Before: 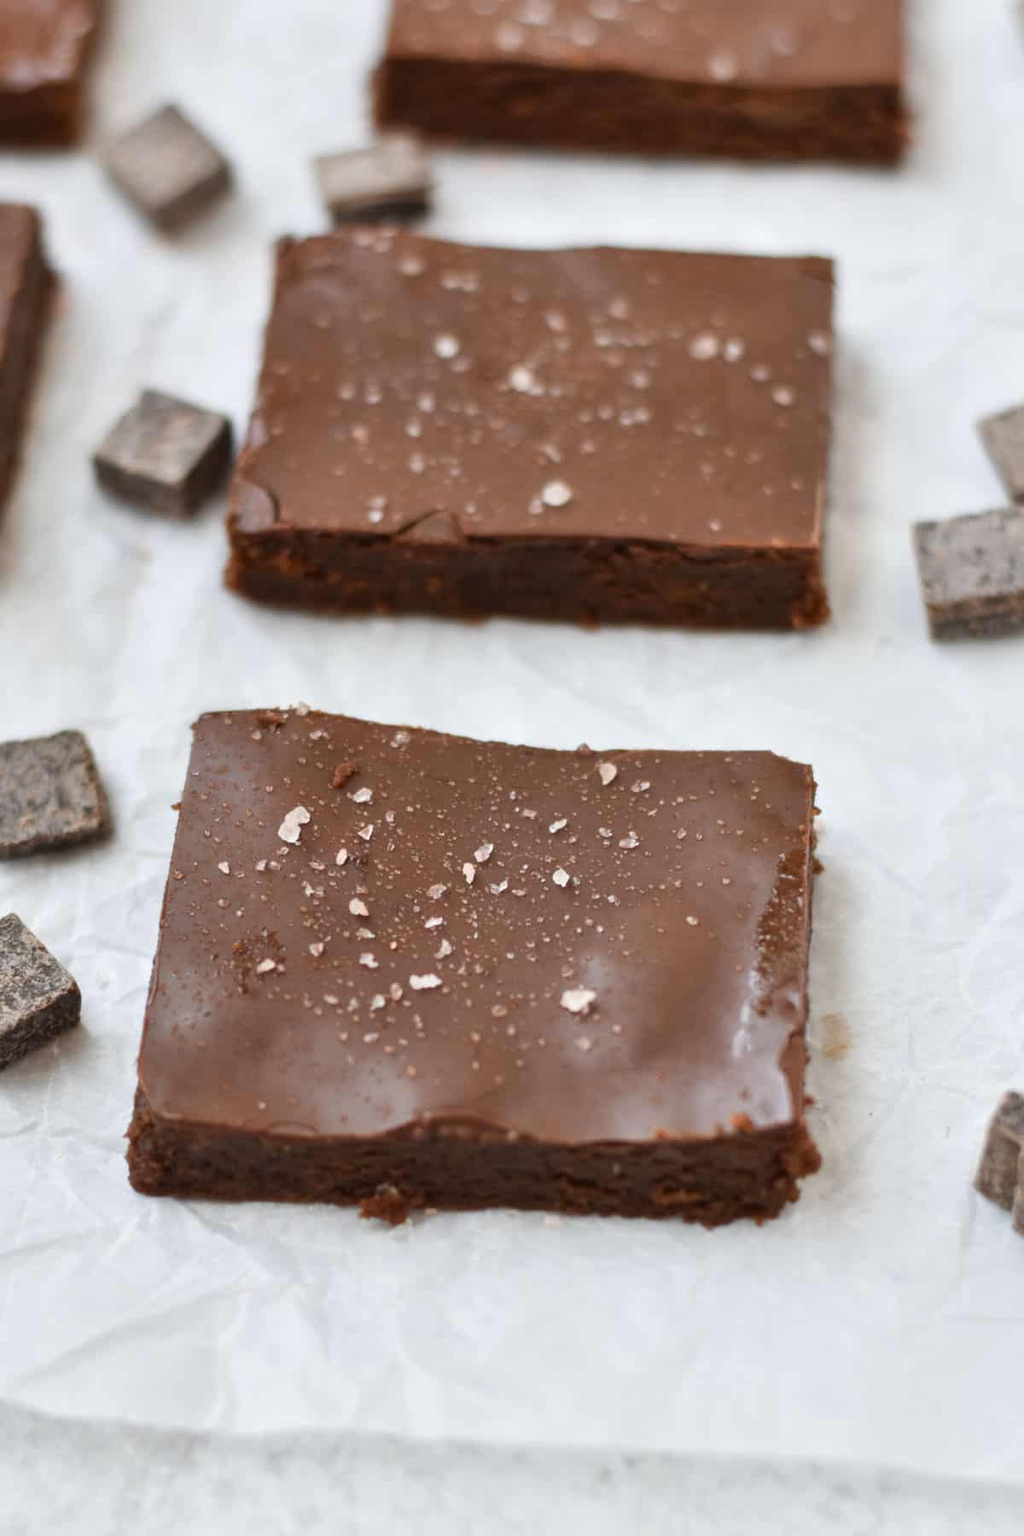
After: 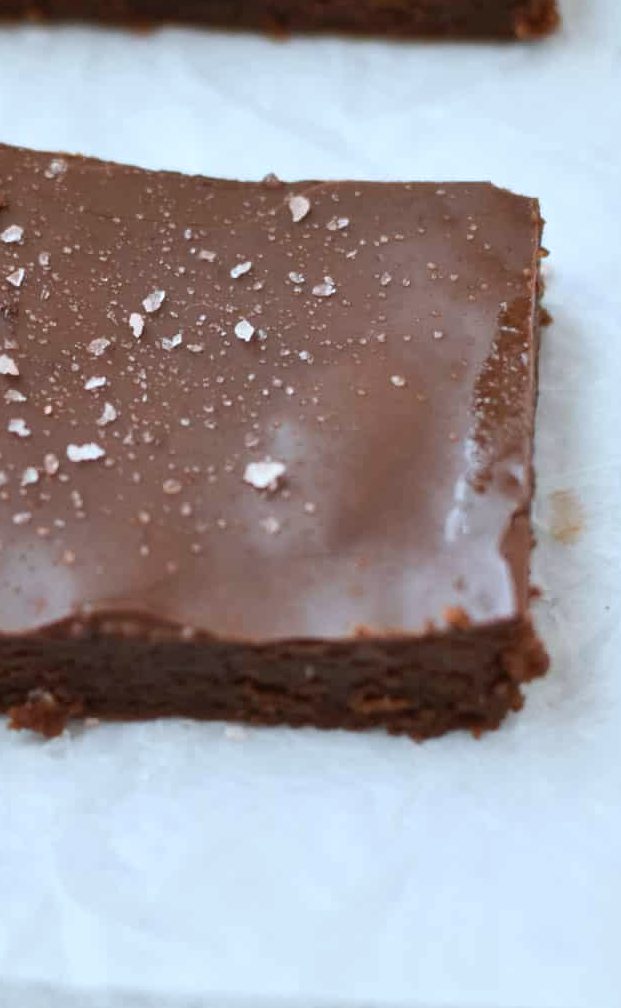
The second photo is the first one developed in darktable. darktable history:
crop: left 34.479%, top 38.822%, right 13.718%, bottom 5.172%
color correction: highlights a* -4.18, highlights b* -10.81
